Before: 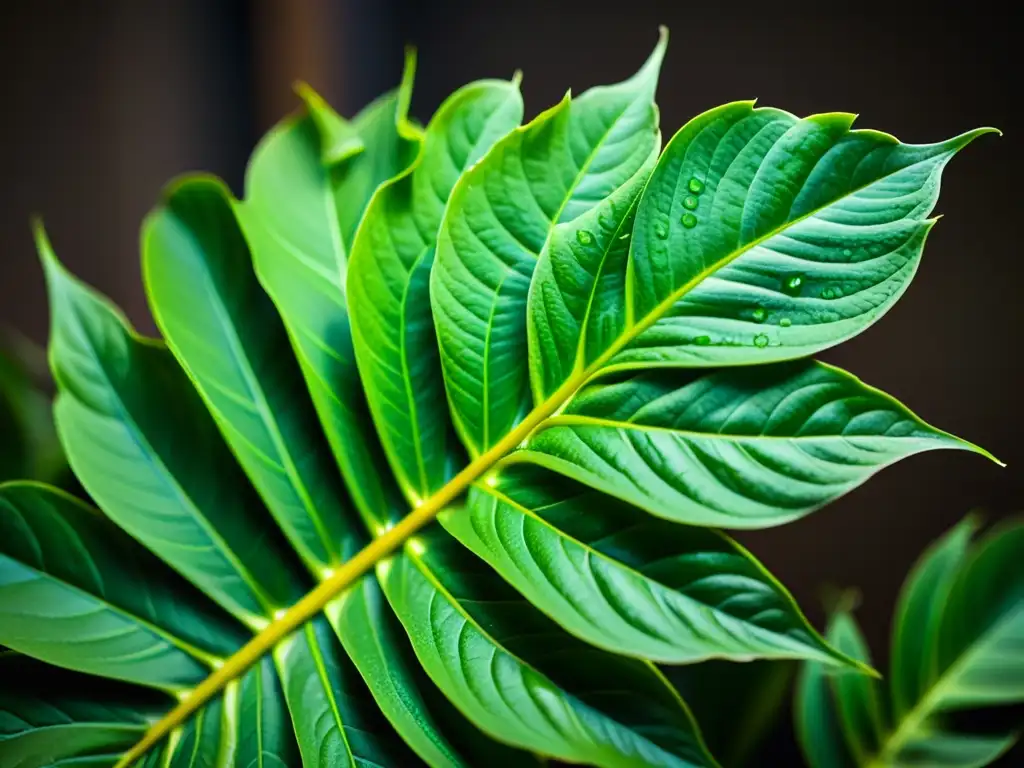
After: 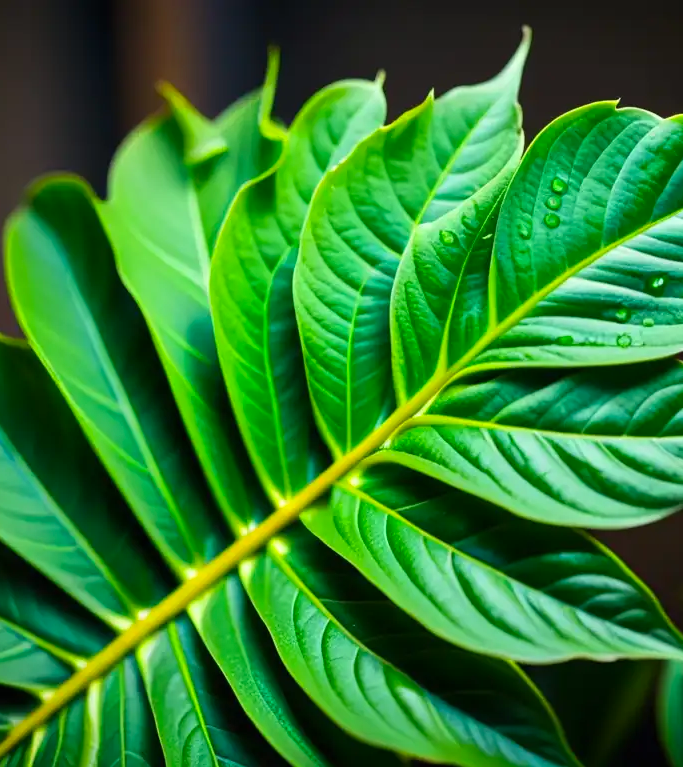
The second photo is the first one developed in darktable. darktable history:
crop and rotate: left 13.392%, right 19.905%
contrast brightness saturation: saturation 0.1
